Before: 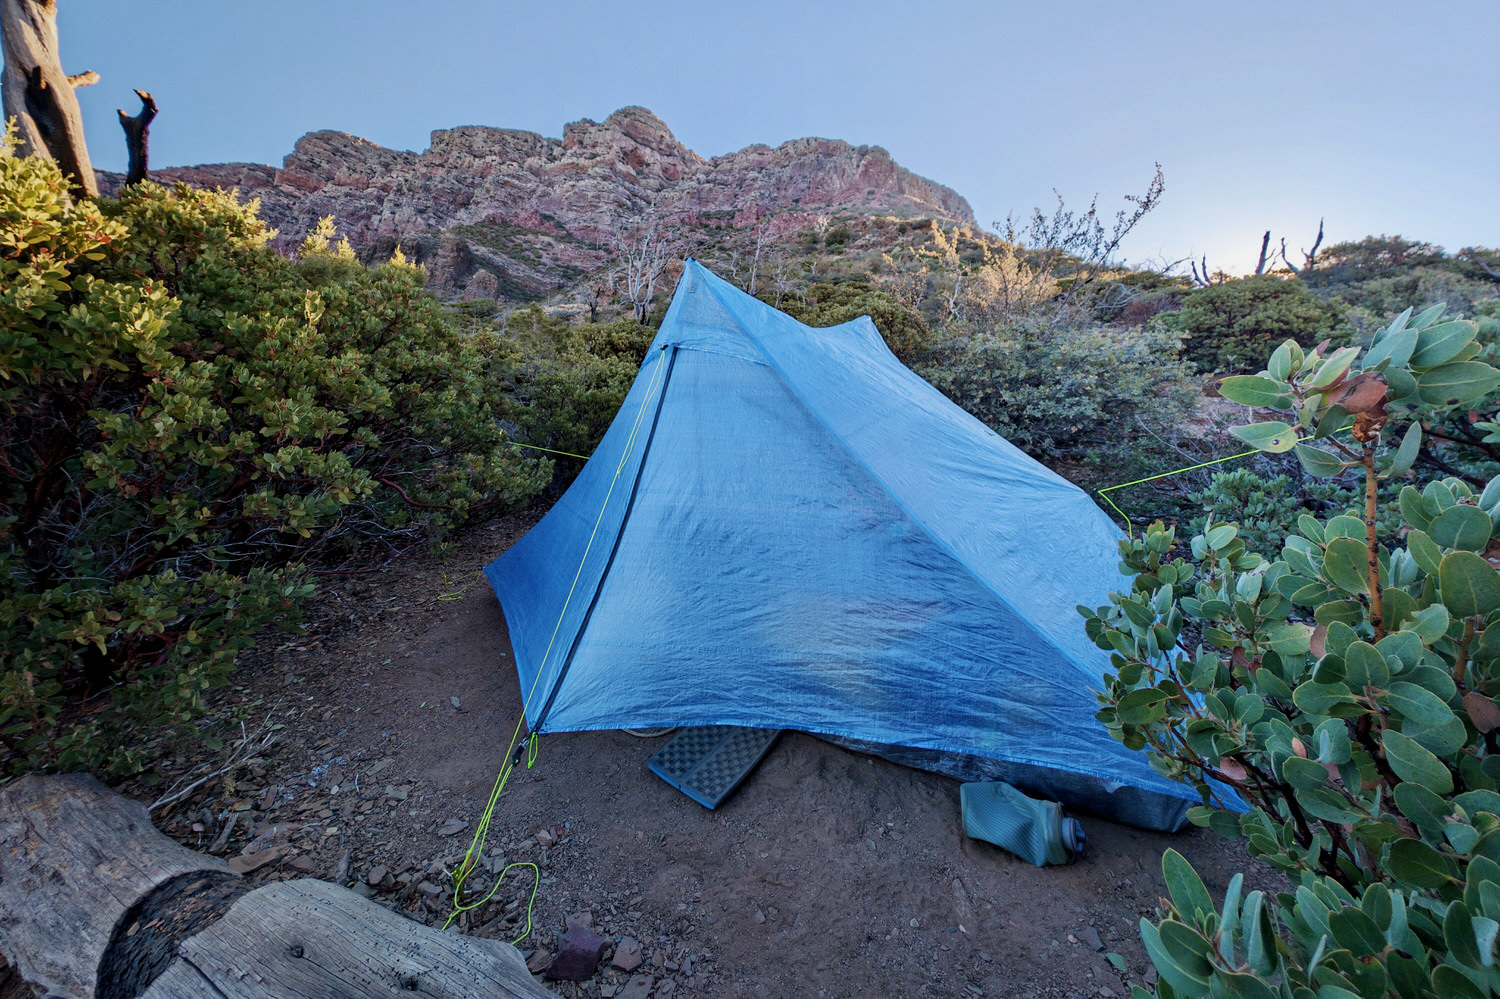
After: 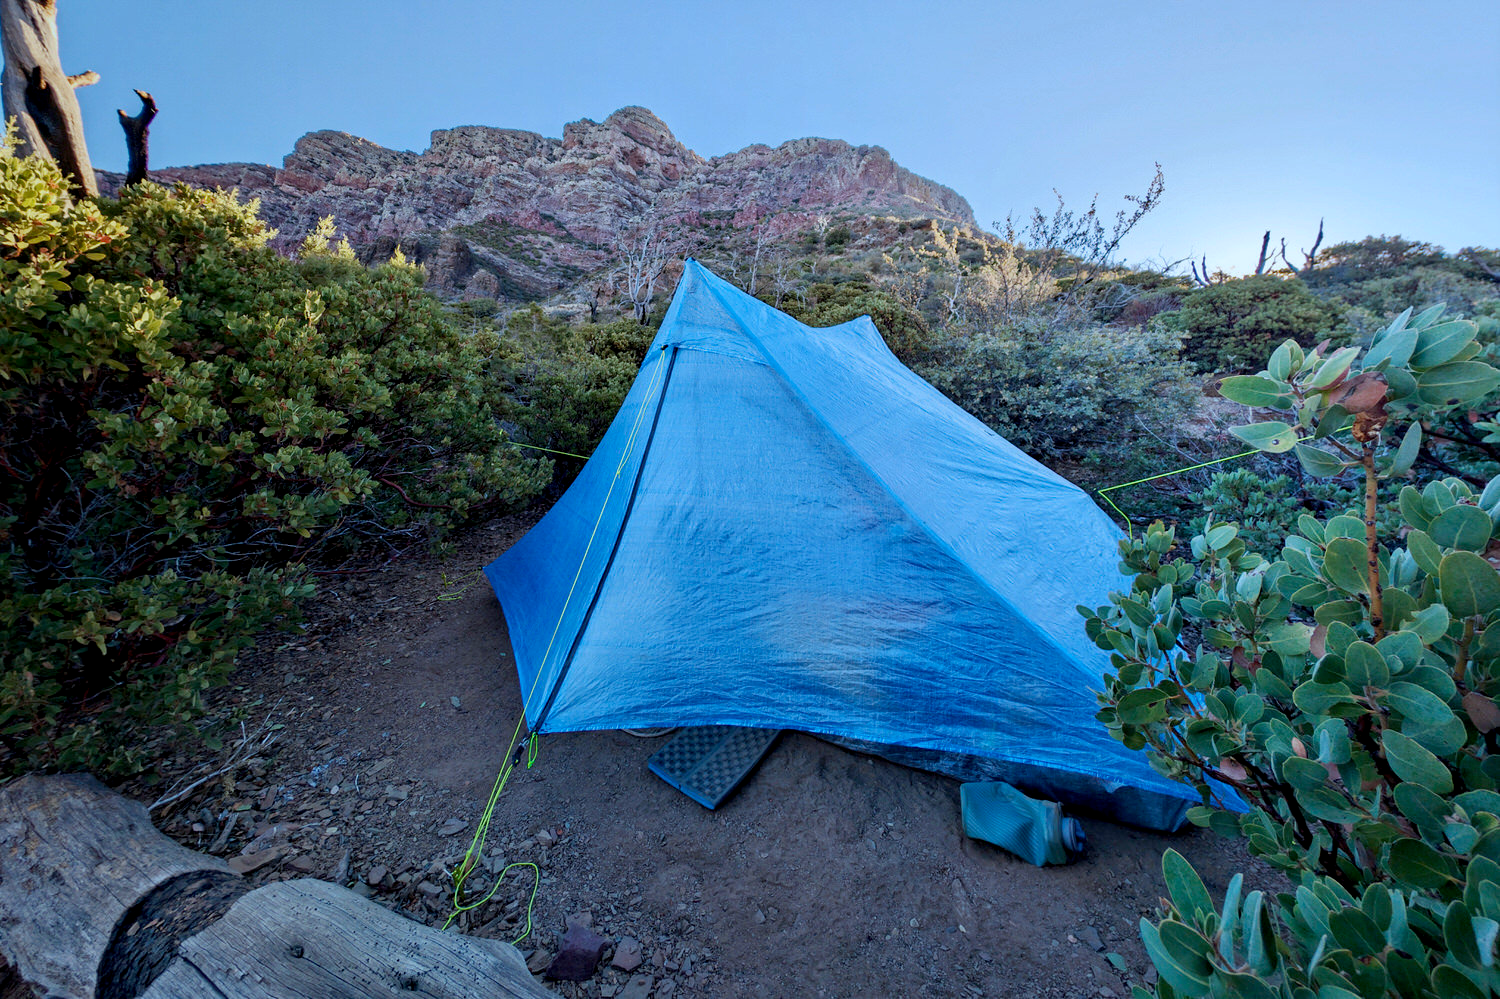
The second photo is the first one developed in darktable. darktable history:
color calibration: illuminant Planckian (black body), x 0.368, y 0.36, temperature 4273.23 K
